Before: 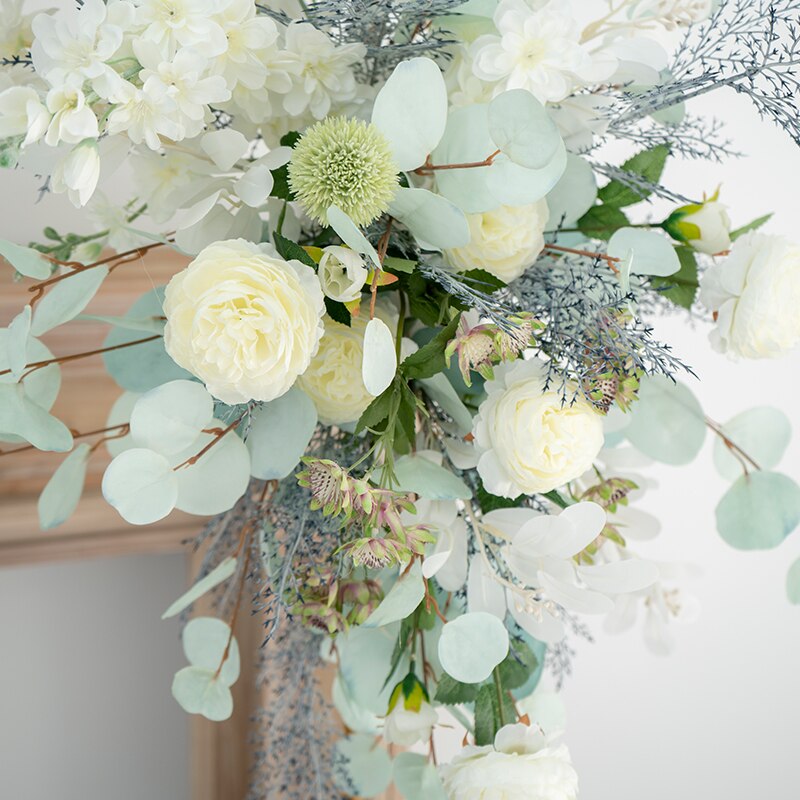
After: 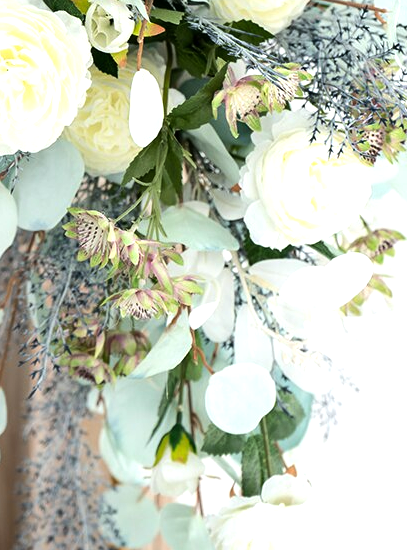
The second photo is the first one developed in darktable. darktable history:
white balance: red 0.988, blue 1.017
crop and rotate: left 29.237%, top 31.152%, right 19.807%
tone equalizer: -8 EV -0.75 EV, -7 EV -0.7 EV, -6 EV -0.6 EV, -5 EV -0.4 EV, -3 EV 0.4 EV, -2 EV 0.6 EV, -1 EV 0.7 EV, +0 EV 0.75 EV, edges refinement/feathering 500, mask exposure compensation -1.57 EV, preserve details no
